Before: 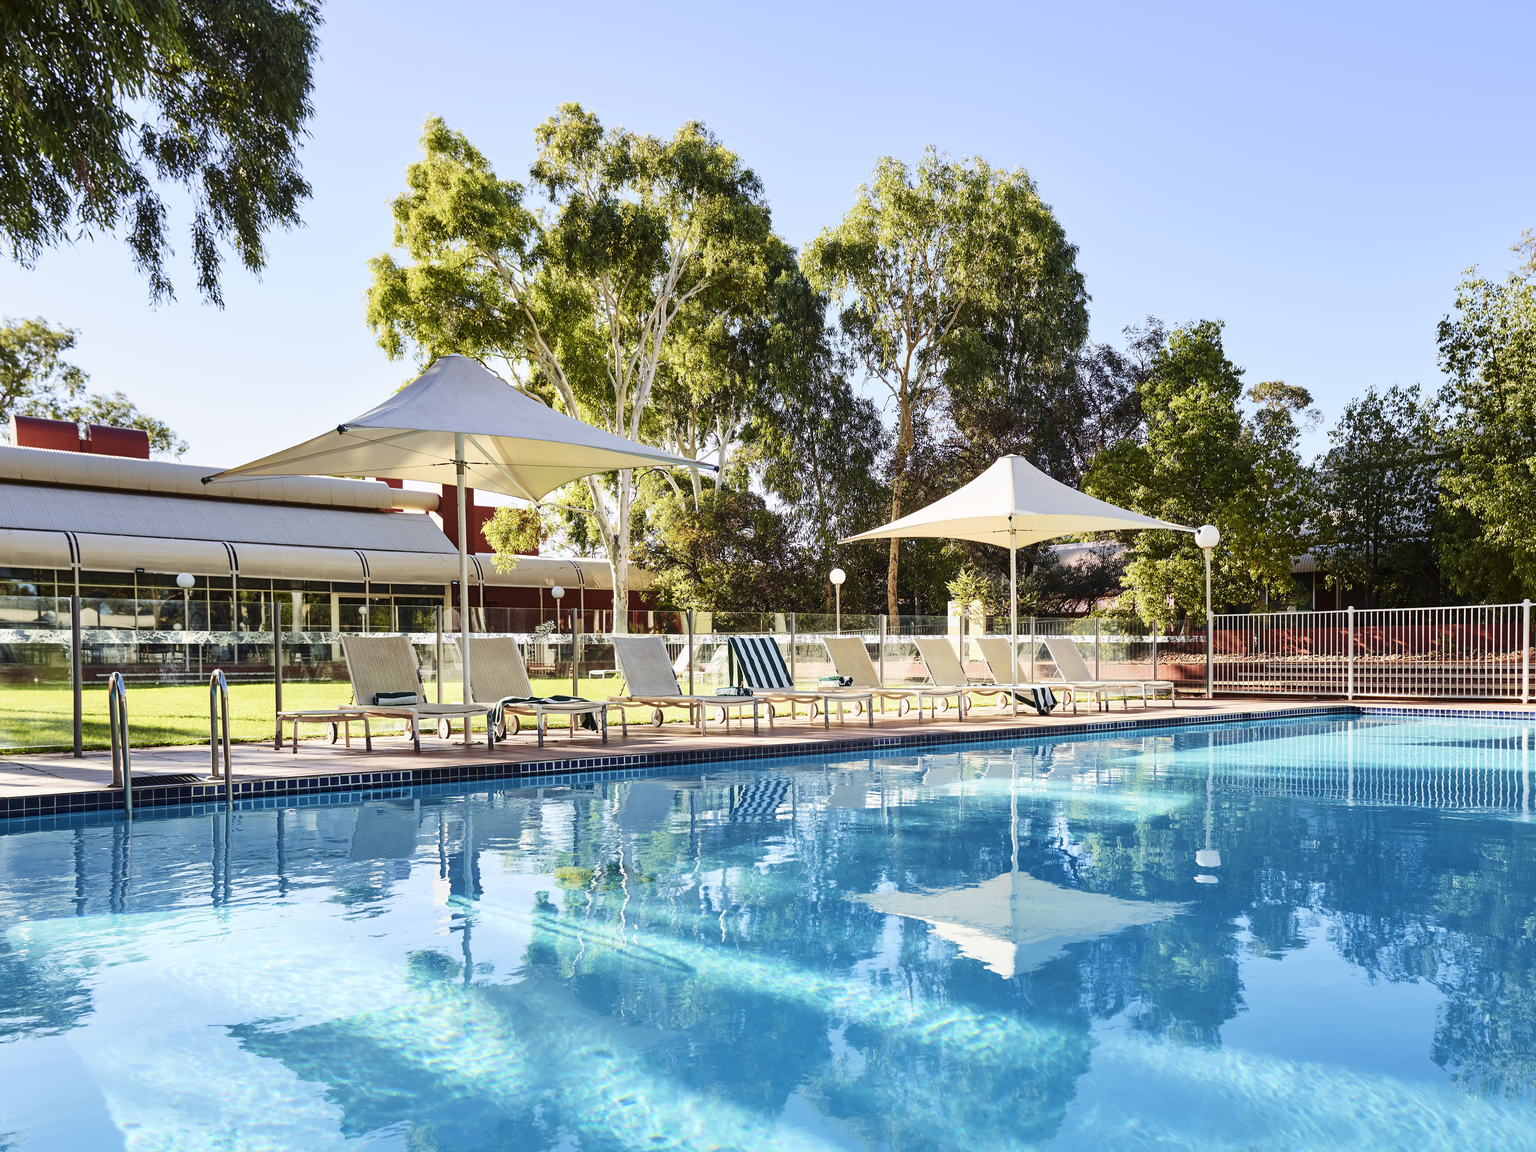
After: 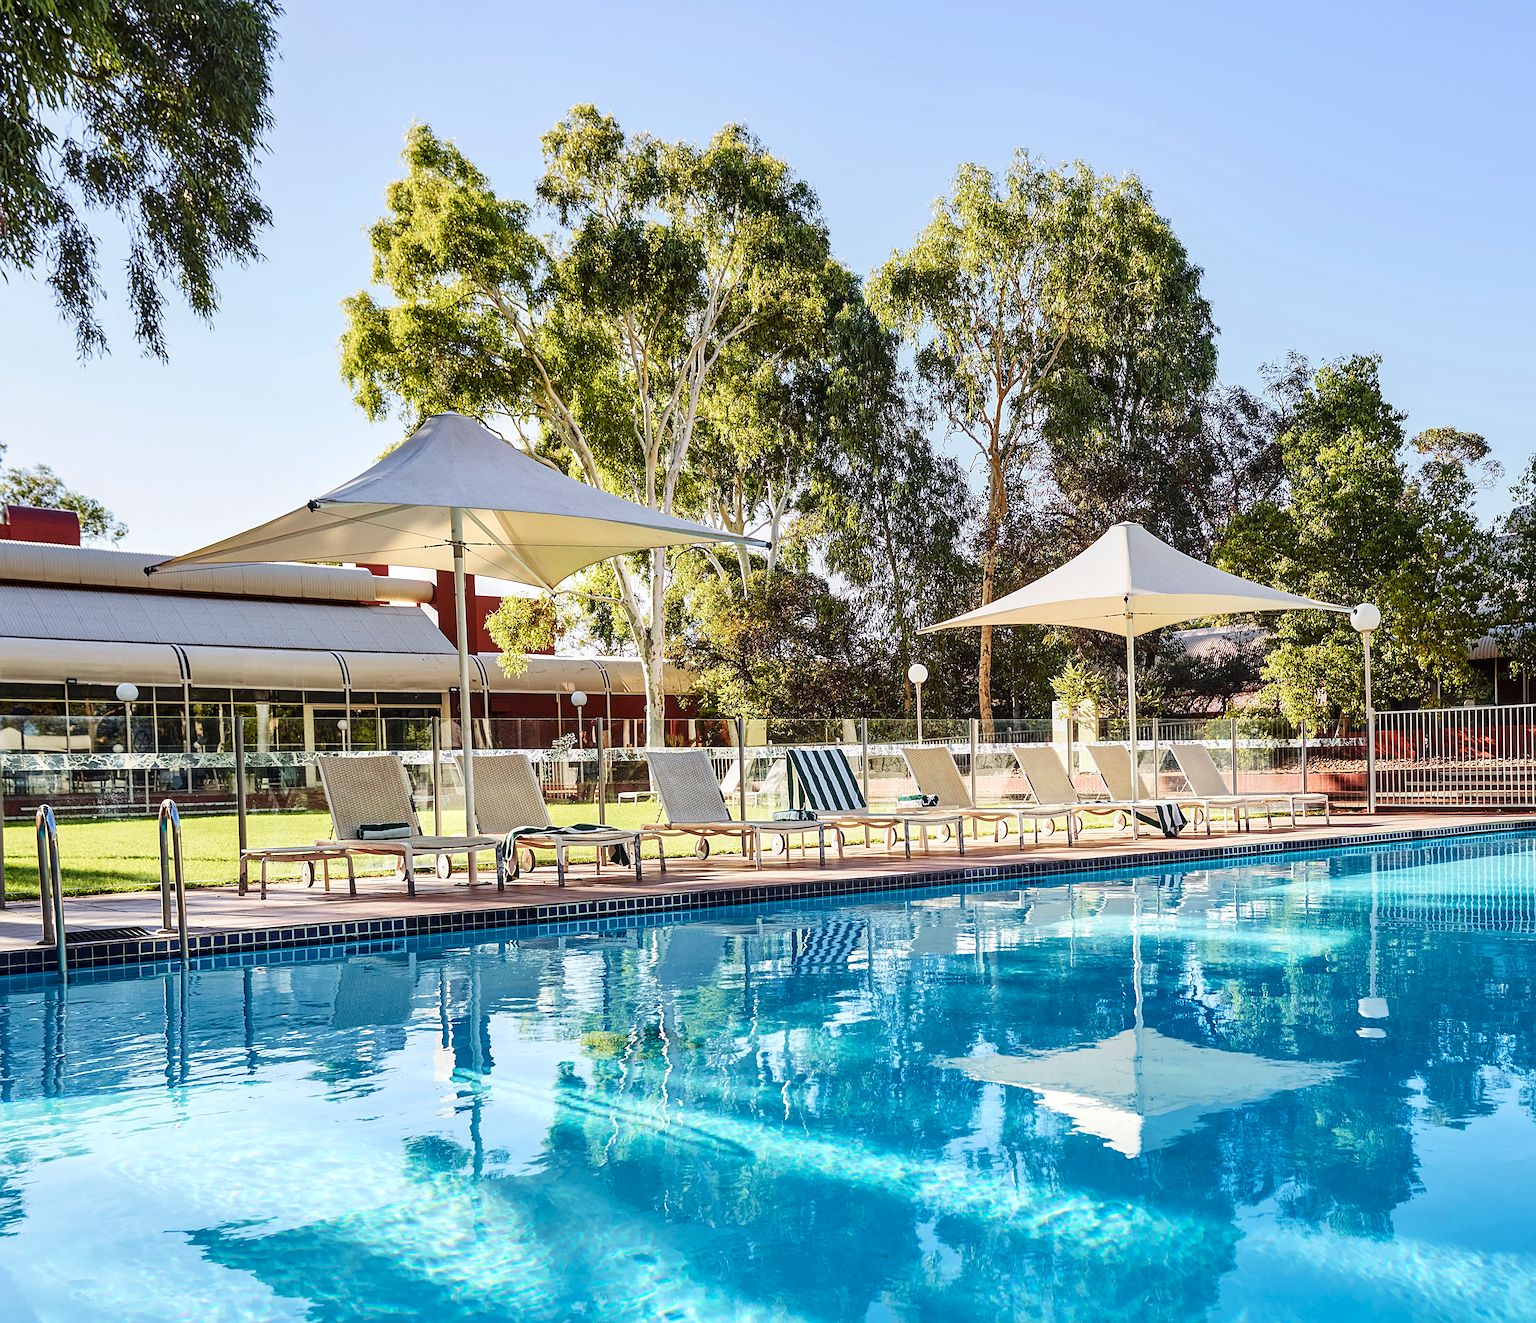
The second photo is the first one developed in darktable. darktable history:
crop and rotate: angle 1°, left 4.281%, top 0.642%, right 11.383%, bottom 2.486%
local contrast: on, module defaults
sharpen: on, module defaults
